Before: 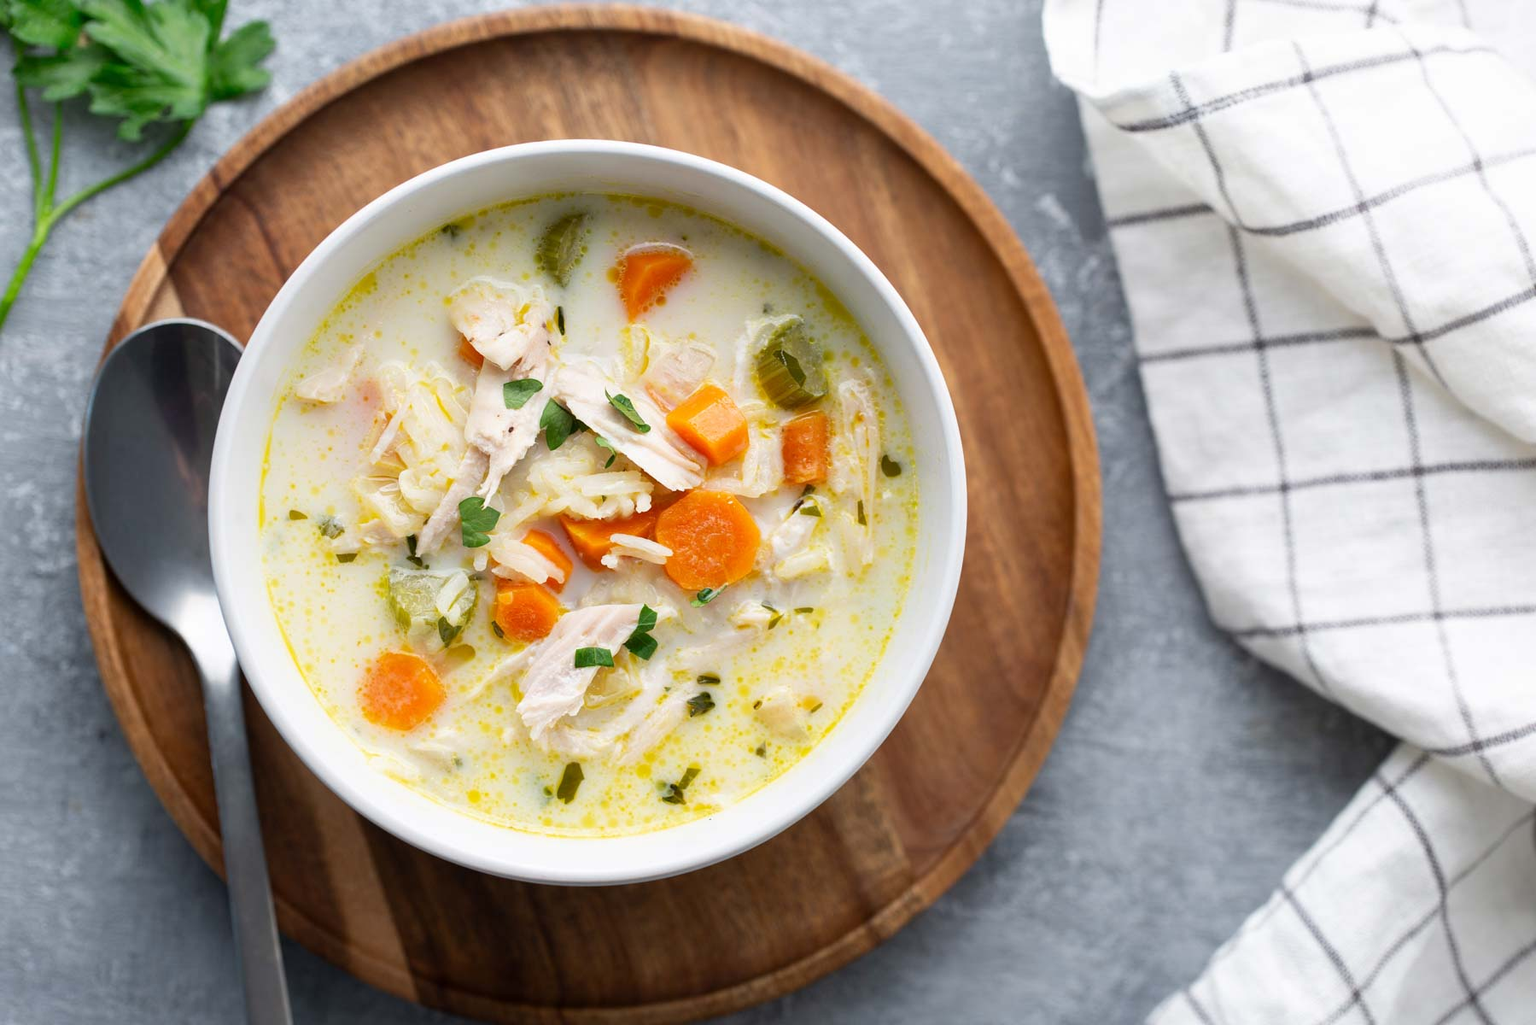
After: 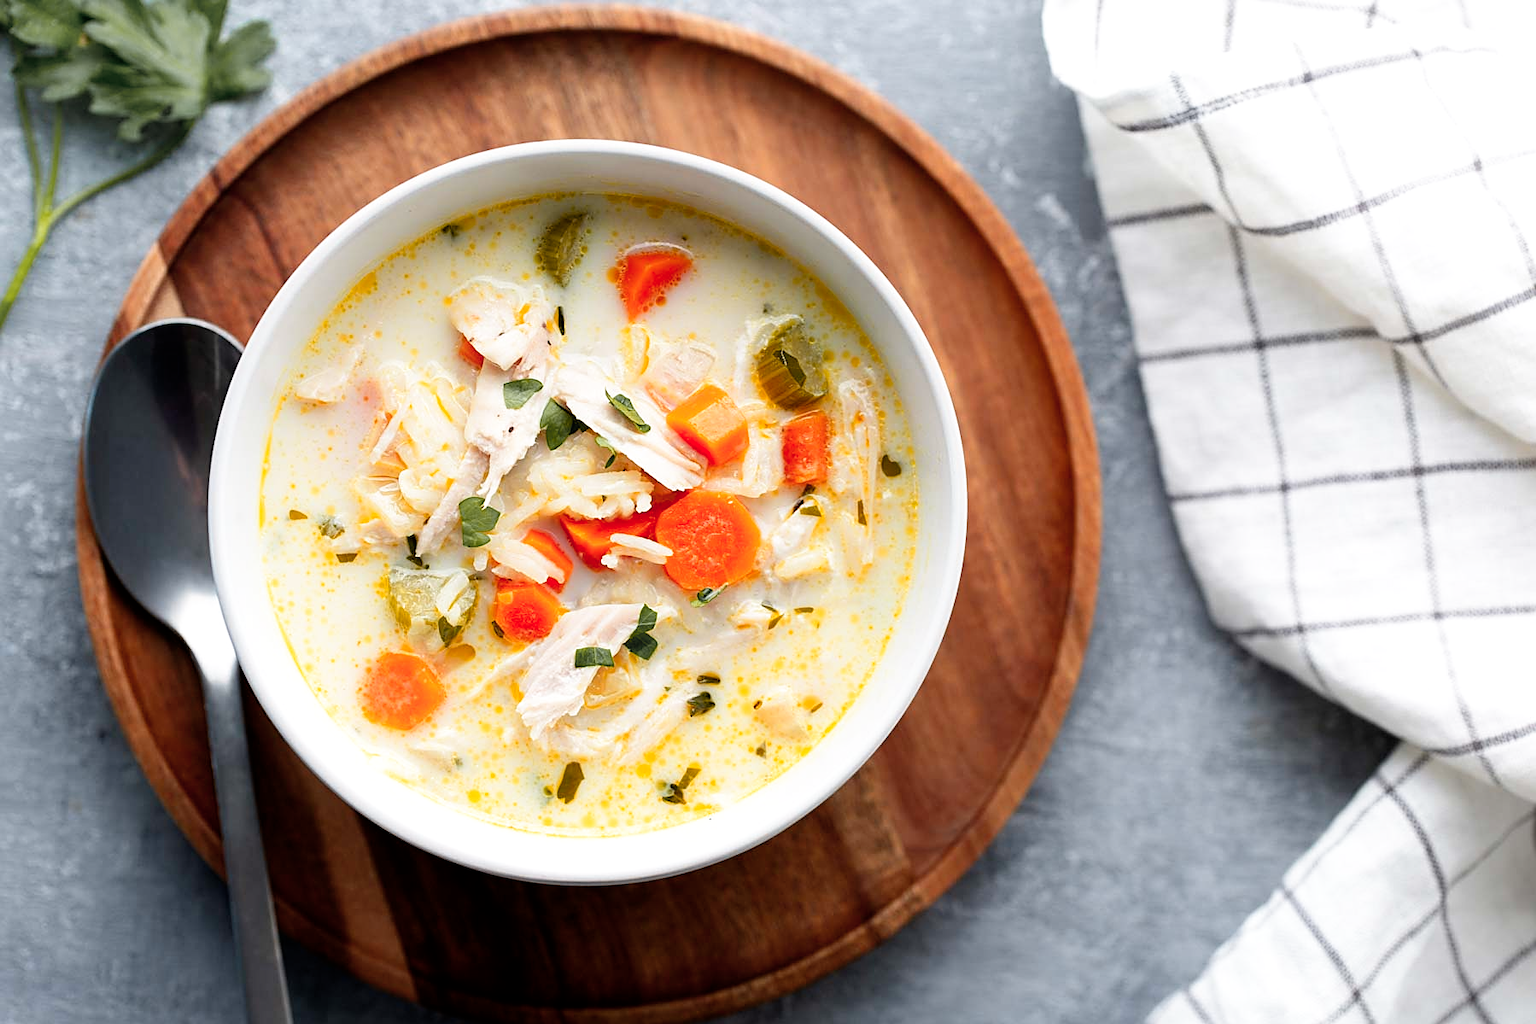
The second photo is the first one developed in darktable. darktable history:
color zones: curves: ch1 [(0.29, 0.492) (0.373, 0.185) (0.509, 0.481)]; ch2 [(0.25, 0.462) (0.749, 0.457)]
contrast equalizer: y [[0.6 ×6], [0.55 ×6], [0 ×6], [0 ×6], [0 ×6]], mix -0.303
sharpen: on, module defaults
filmic rgb: black relative exposure -8.71 EV, white relative exposure 2.72 EV, target black luminance 0%, hardness 6.26, latitude 77.1%, contrast 1.329, shadows ↔ highlights balance -0.285%, preserve chrominance no, color science v4 (2020), contrast in shadows soft, contrast in highlights soft
